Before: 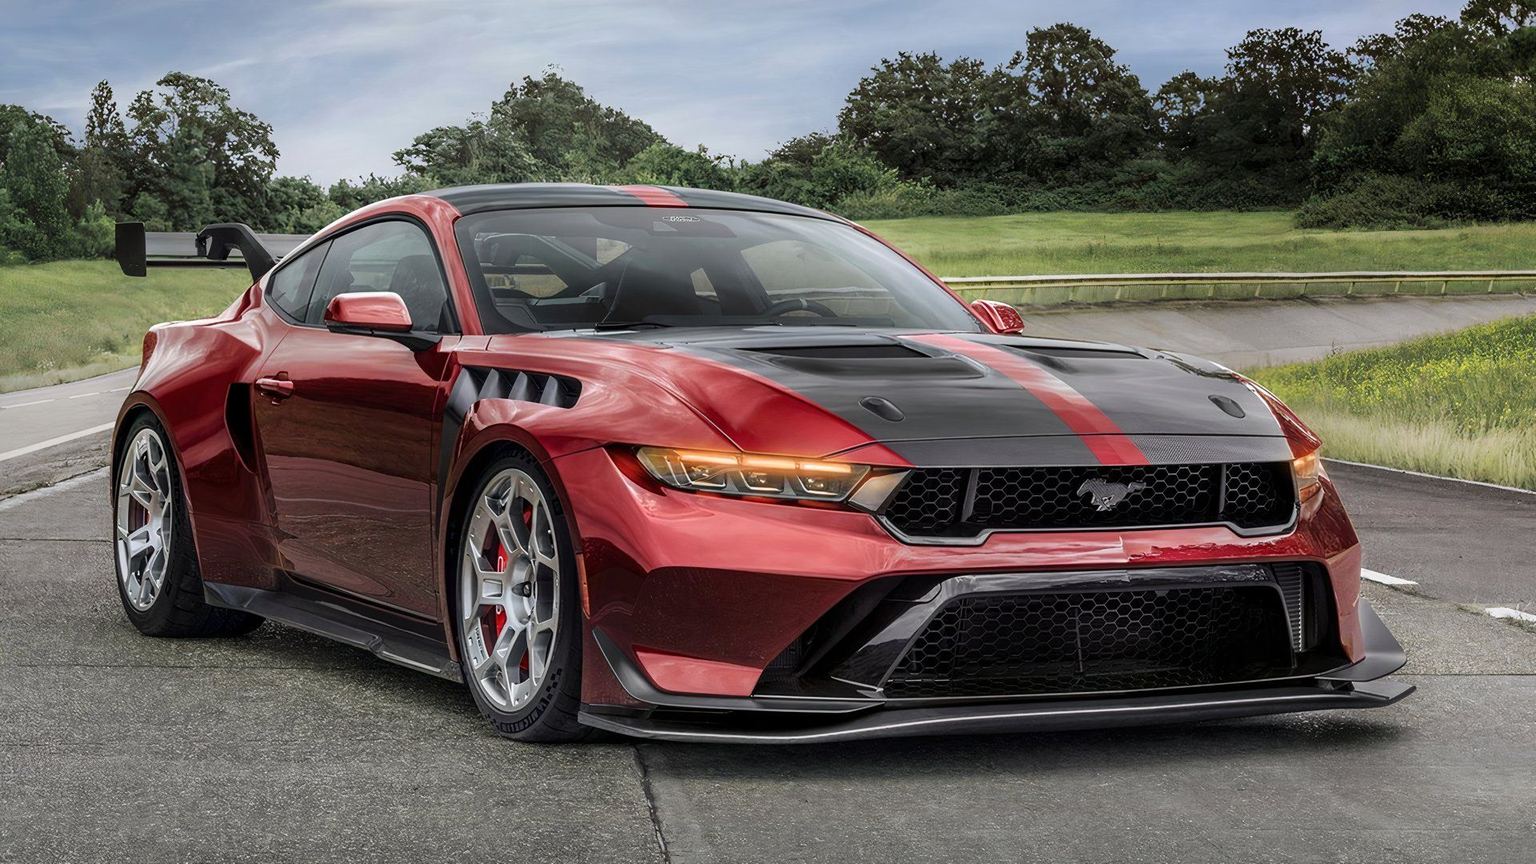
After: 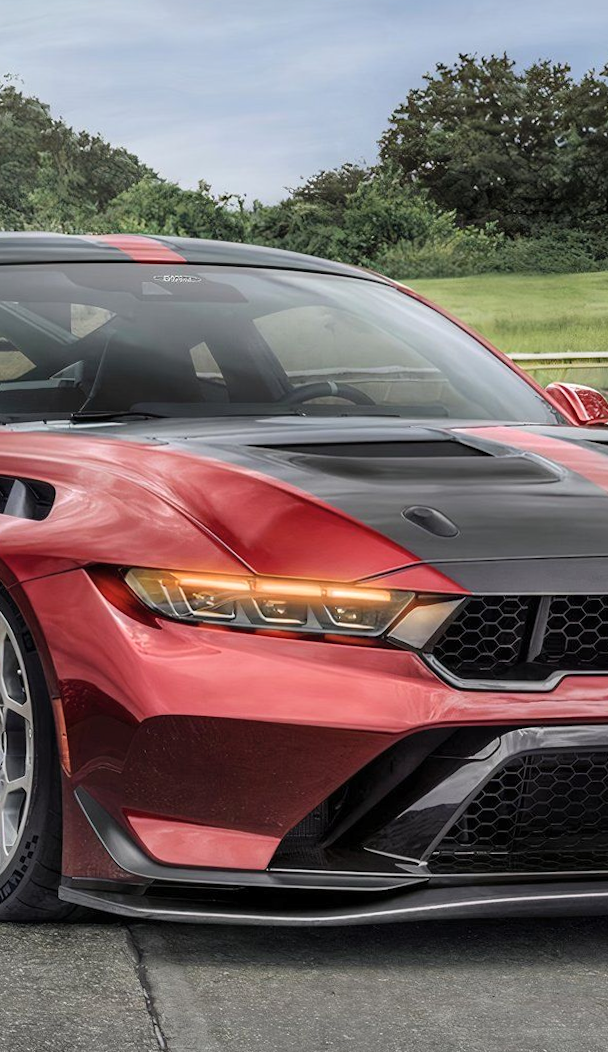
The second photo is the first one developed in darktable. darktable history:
contrast brightness saturation: contrast 0.05, brightness 0.06, saturation 0.01
rotate and perspective: rotation 0.074°, lens shift (vertical) 0.096, lens shift (horizontal) -0.041, crop left 0.043, crop right 0.952, crop top 0.024, crop bottom 0.979
crop: left 33.36%, right 33.36%
